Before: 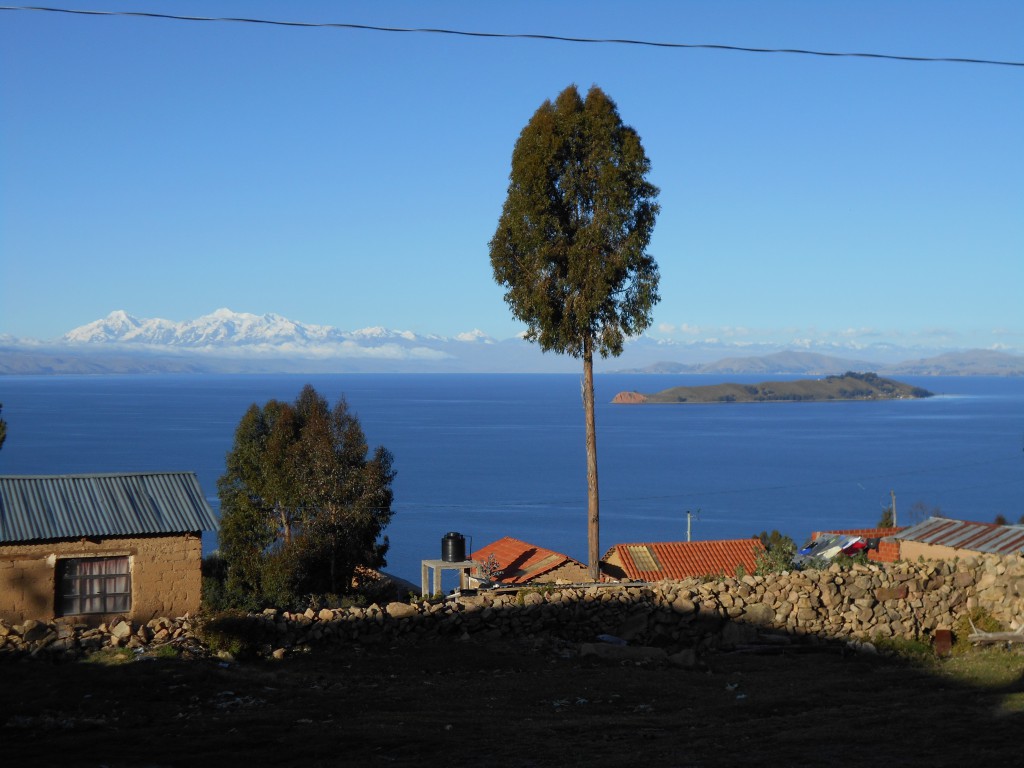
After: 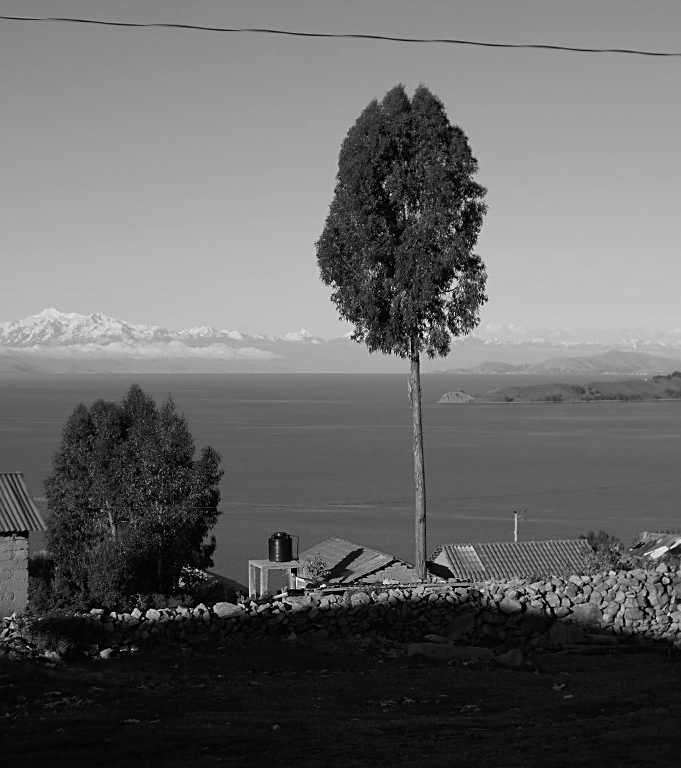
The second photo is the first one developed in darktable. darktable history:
sharpen: on, module defaults
crop: left 16.899%, right 16.556%
monochrome: on, module defaults
white balance: emerald 1
